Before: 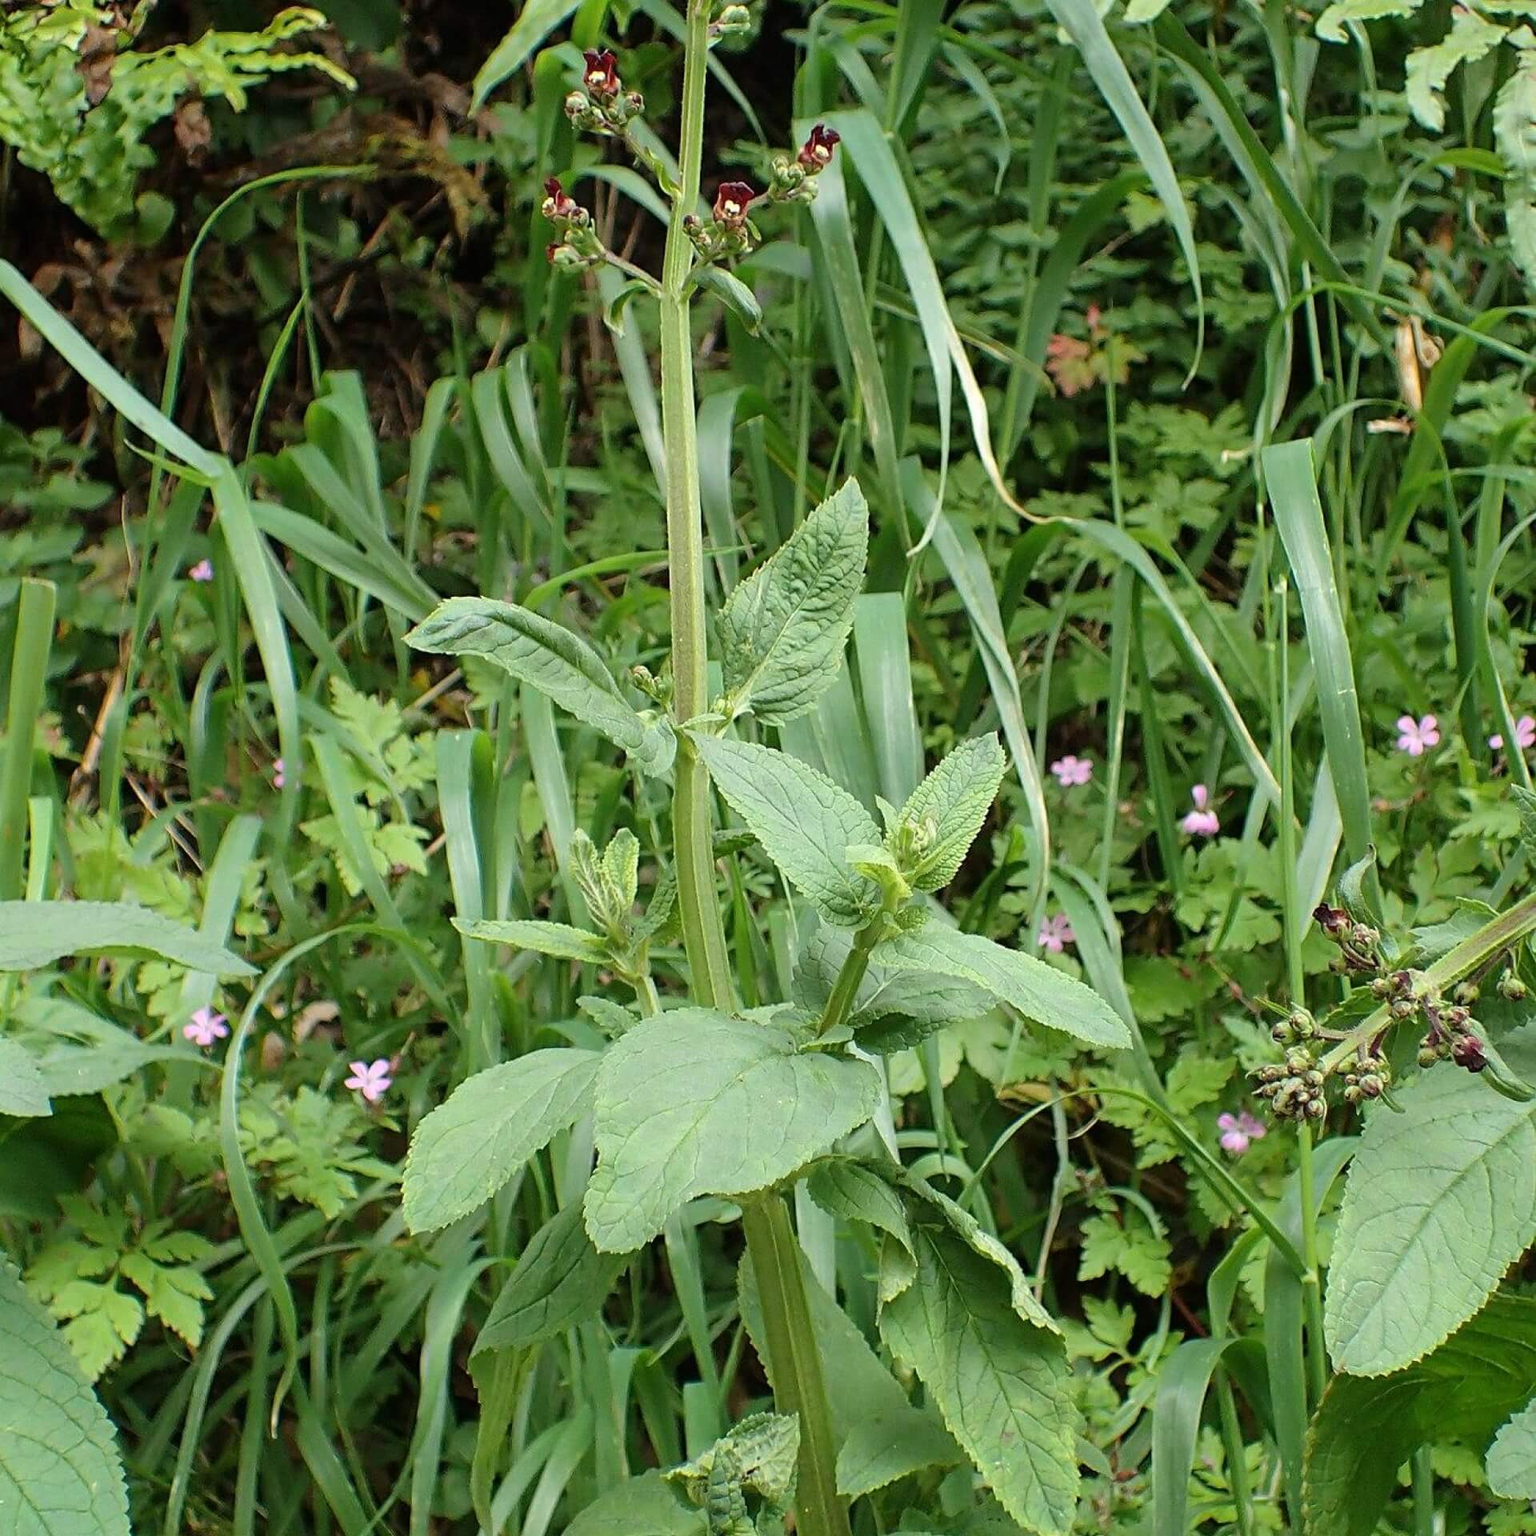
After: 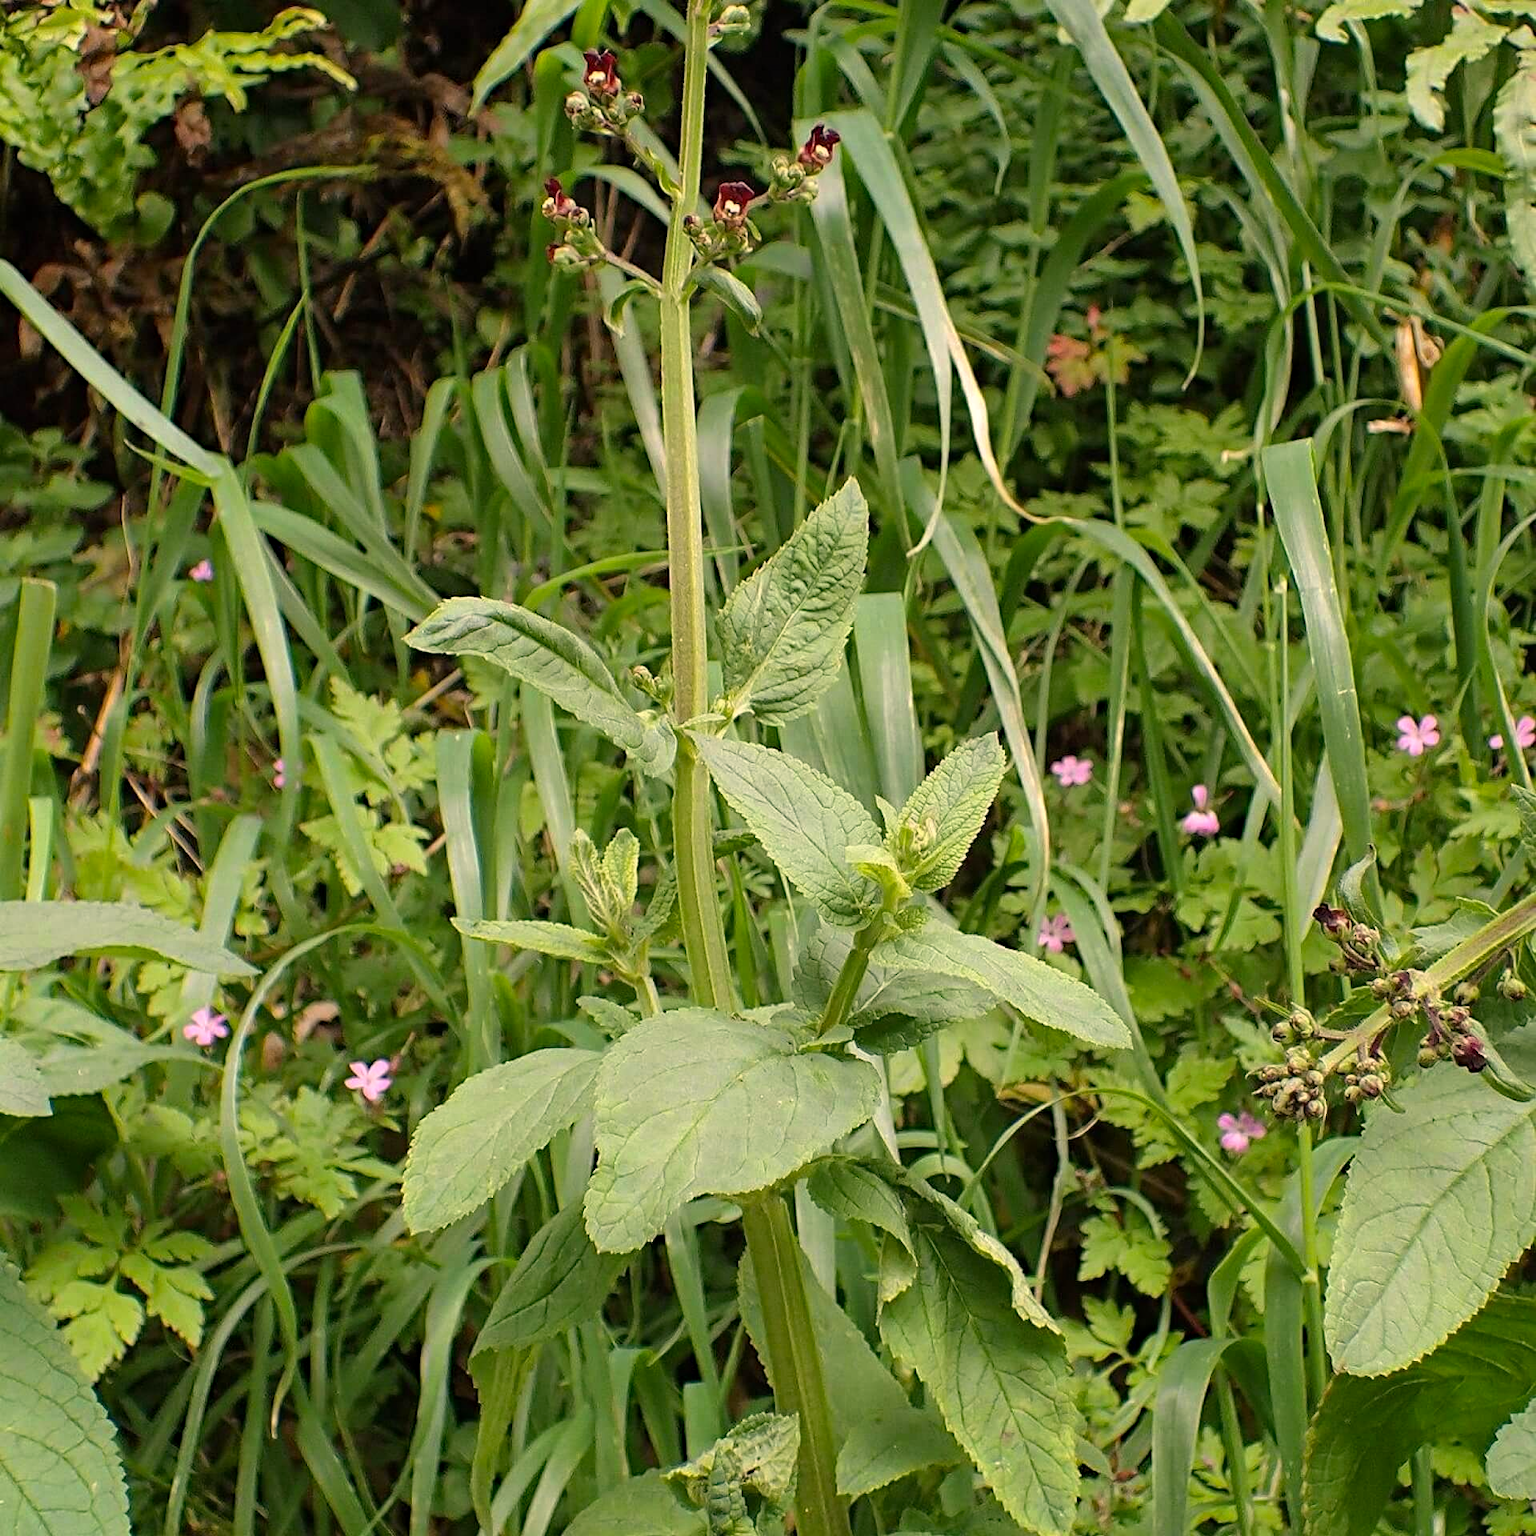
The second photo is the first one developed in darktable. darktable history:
color correction: highlights a* 11.48, highlights b* 11.59
haze removal: compatibility mode true, adaptive false
